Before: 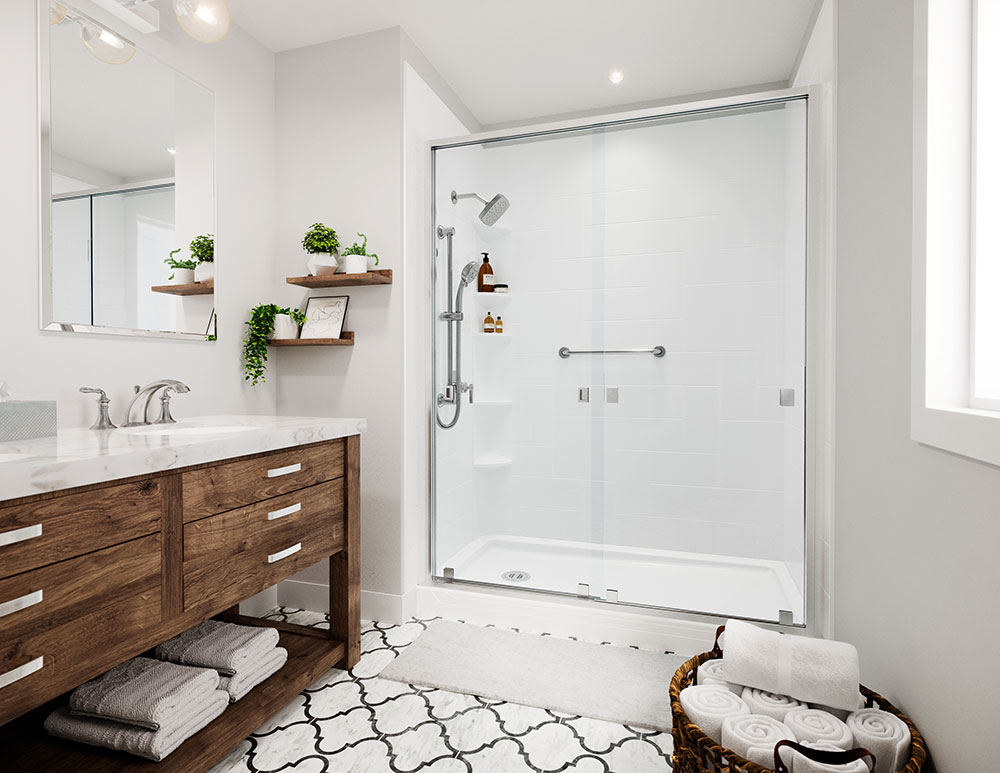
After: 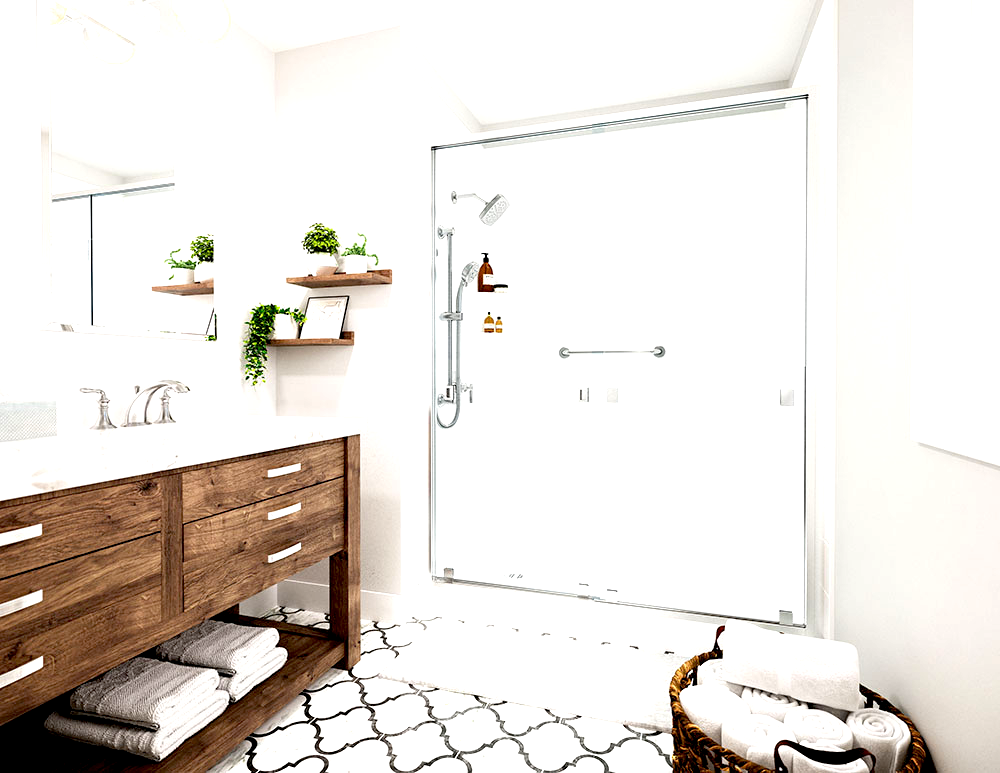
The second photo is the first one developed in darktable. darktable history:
exposure: black level correction 0.008, exposure 0.985 EV, compensate highlight preservation false
